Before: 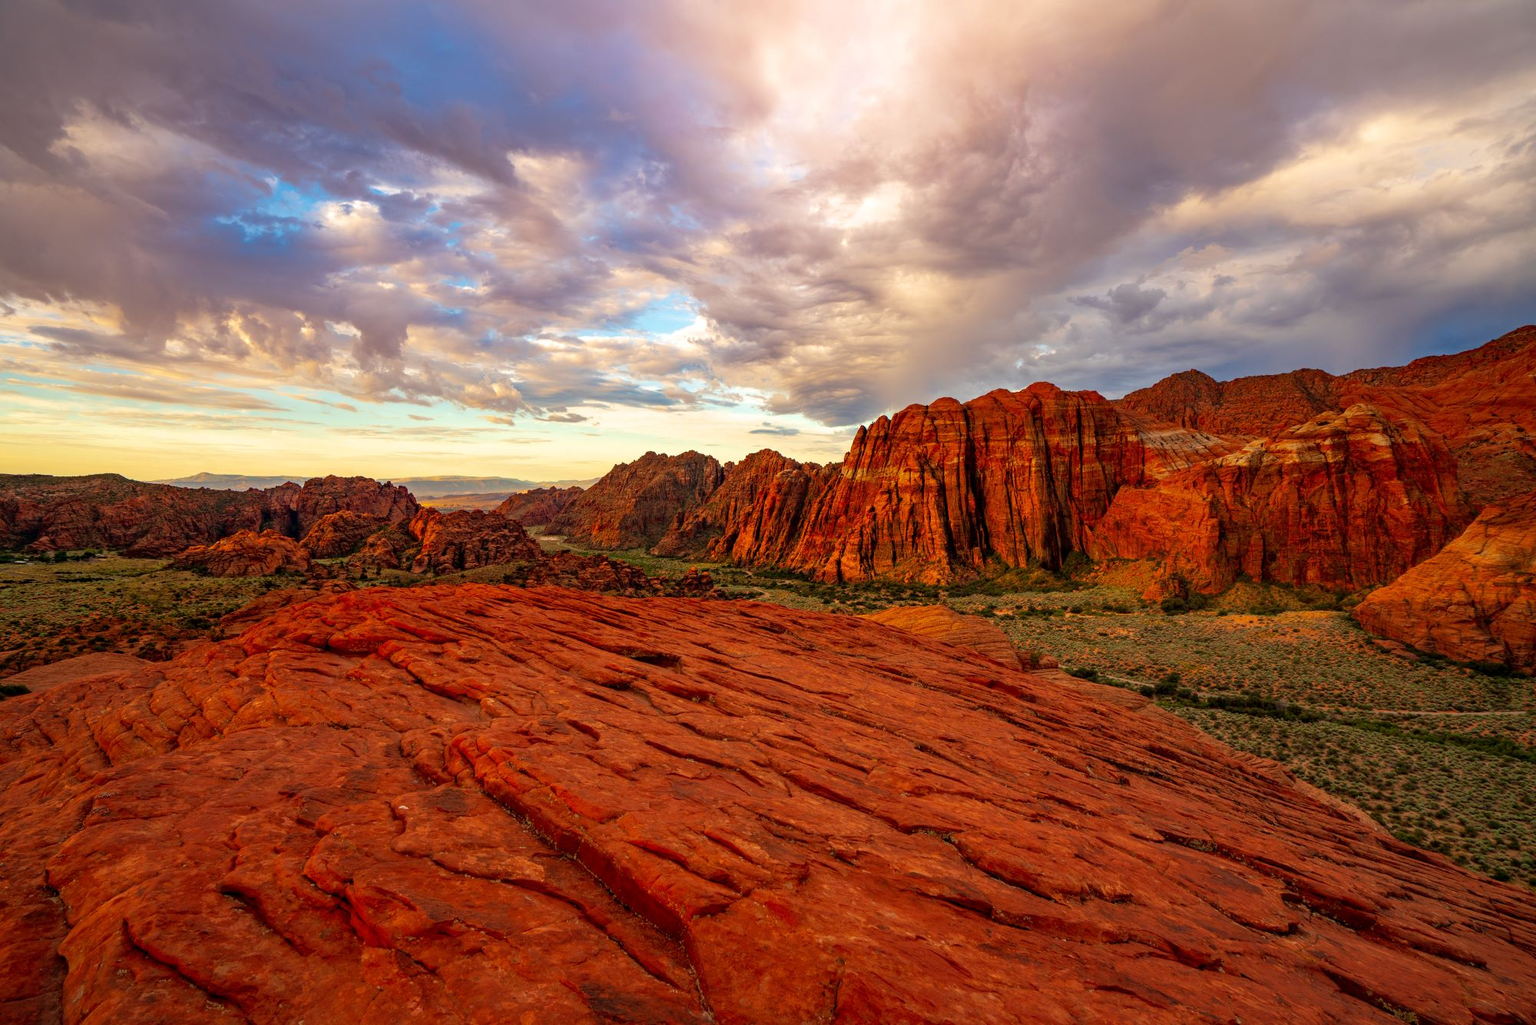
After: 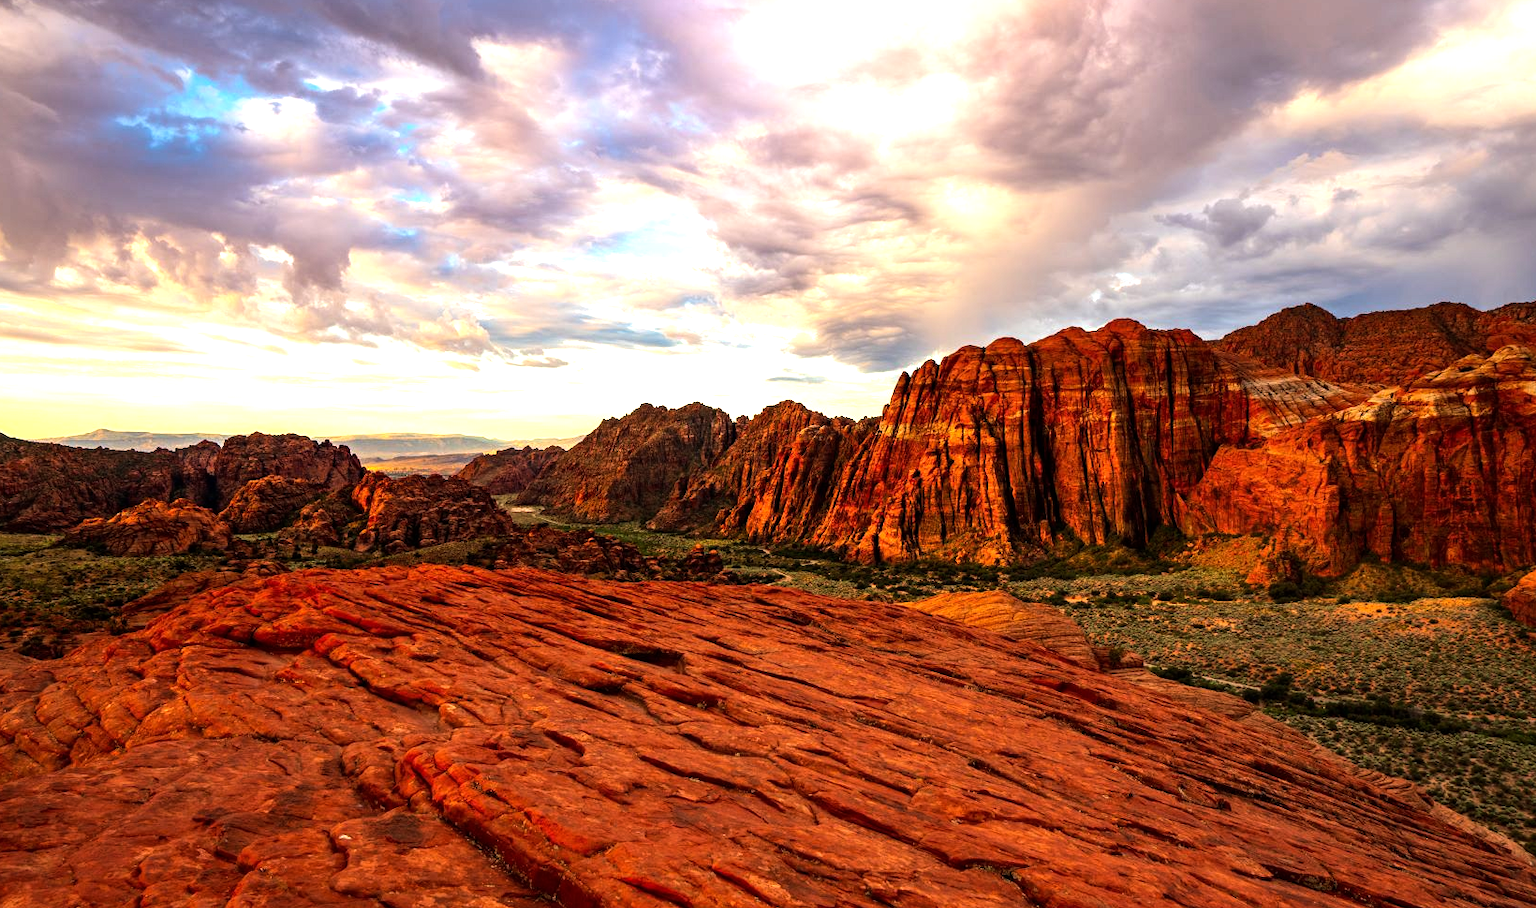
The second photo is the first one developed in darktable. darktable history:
crop: left 7.856%, top 11.836%, right 10.12%, bottom 15.387%
tone equalizer: -8 EV -1.08 EV, -7 EV -1.01 EV, -6 EV -0.867 EV, -5 EV -0.578 EV, -3 EV 0.578 EV, -2 EV 0.867 EV, -1 EV 1.01 EV, +0 EV 1.08 EV, edges refinement/feathering 500, mask exposure compensation -1.57 EV, preserve details no
